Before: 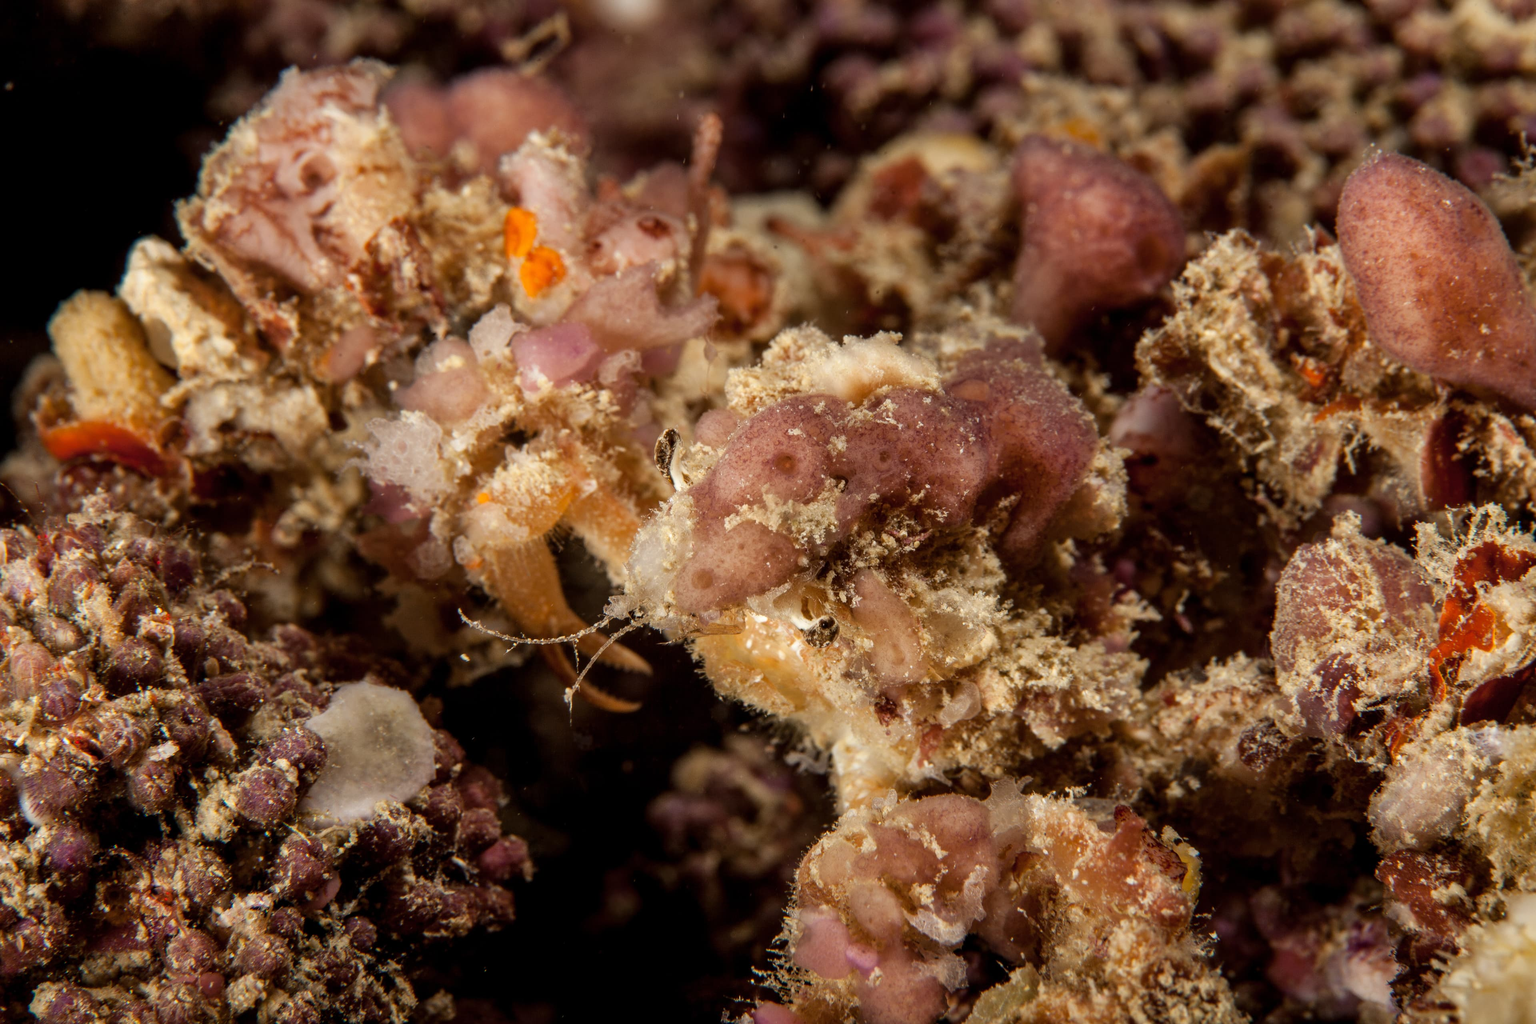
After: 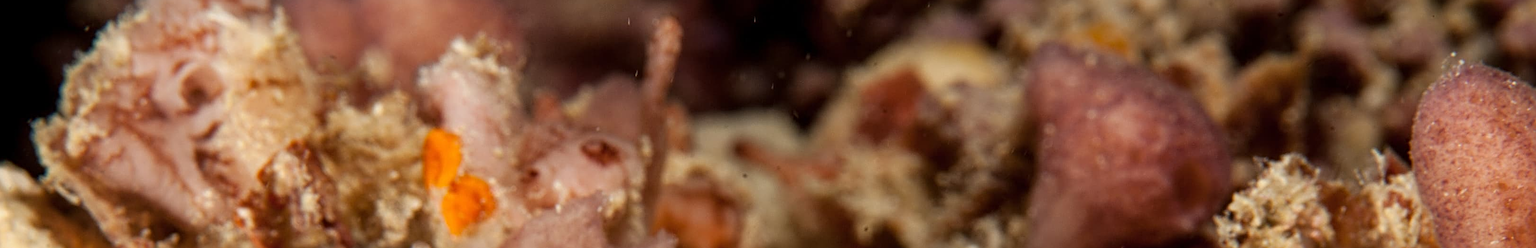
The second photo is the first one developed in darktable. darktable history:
sharpen: radius 3.958
crop and rotate: left 9.641%, top 9.707%, right 6.078%, bottom 69.859%
